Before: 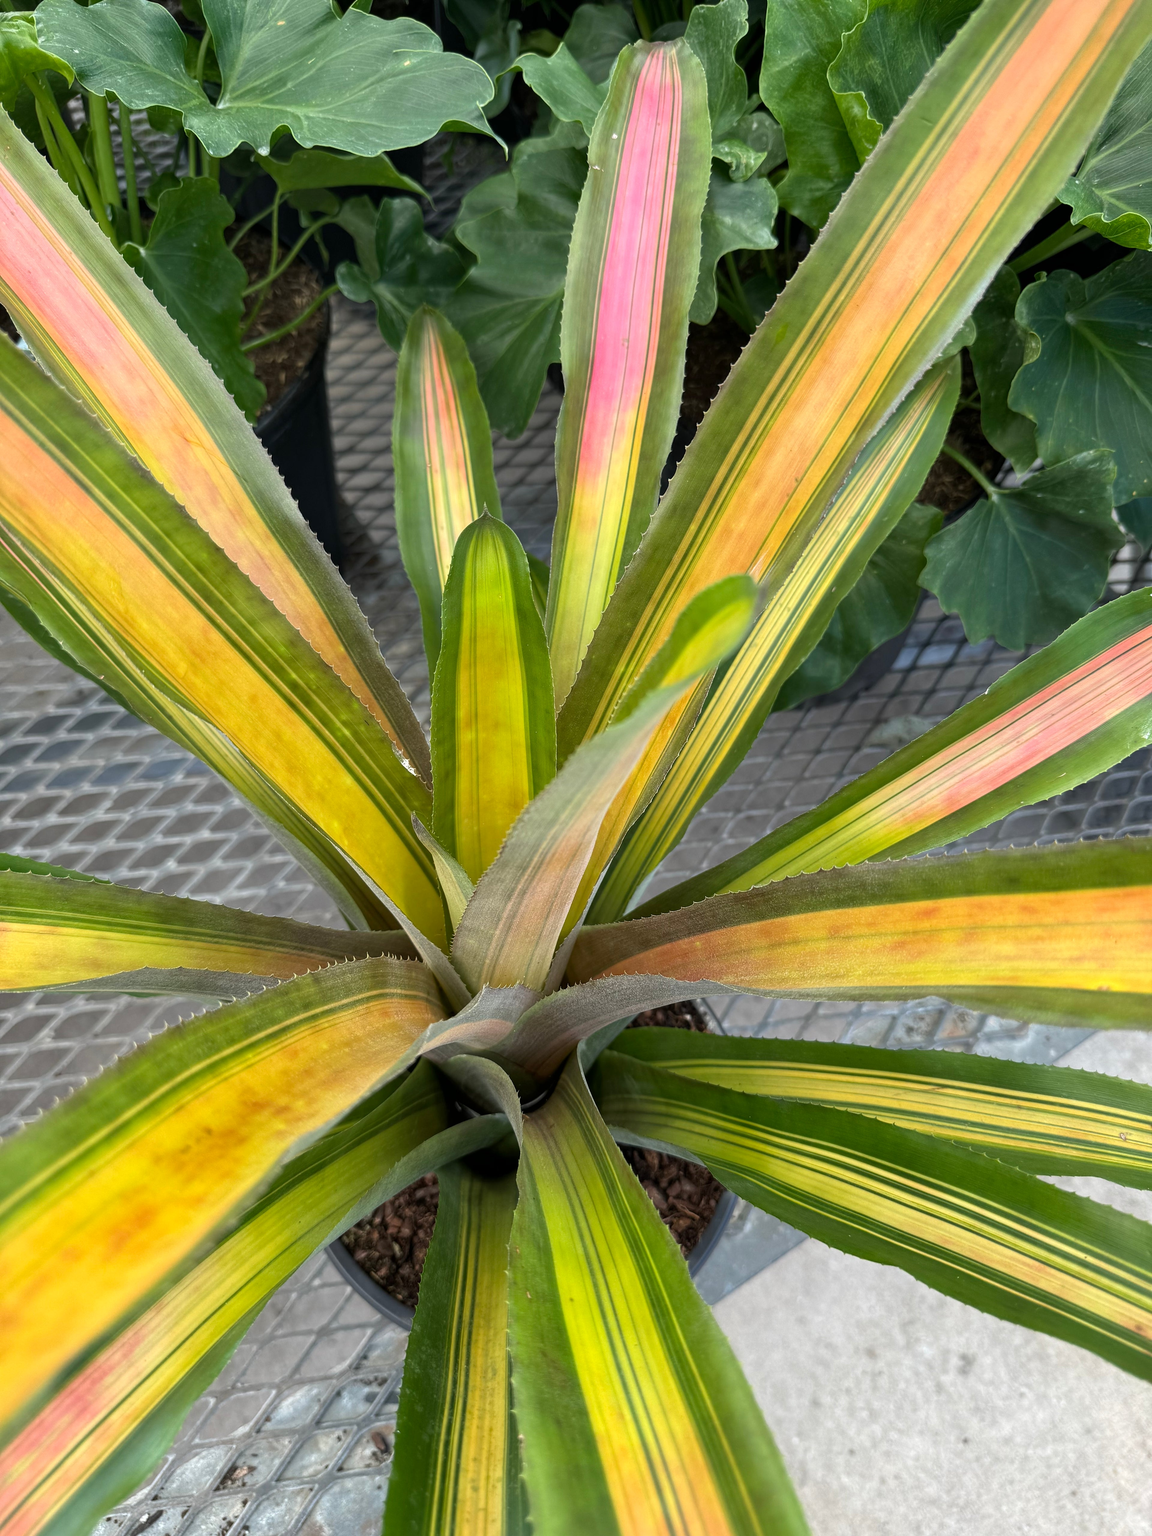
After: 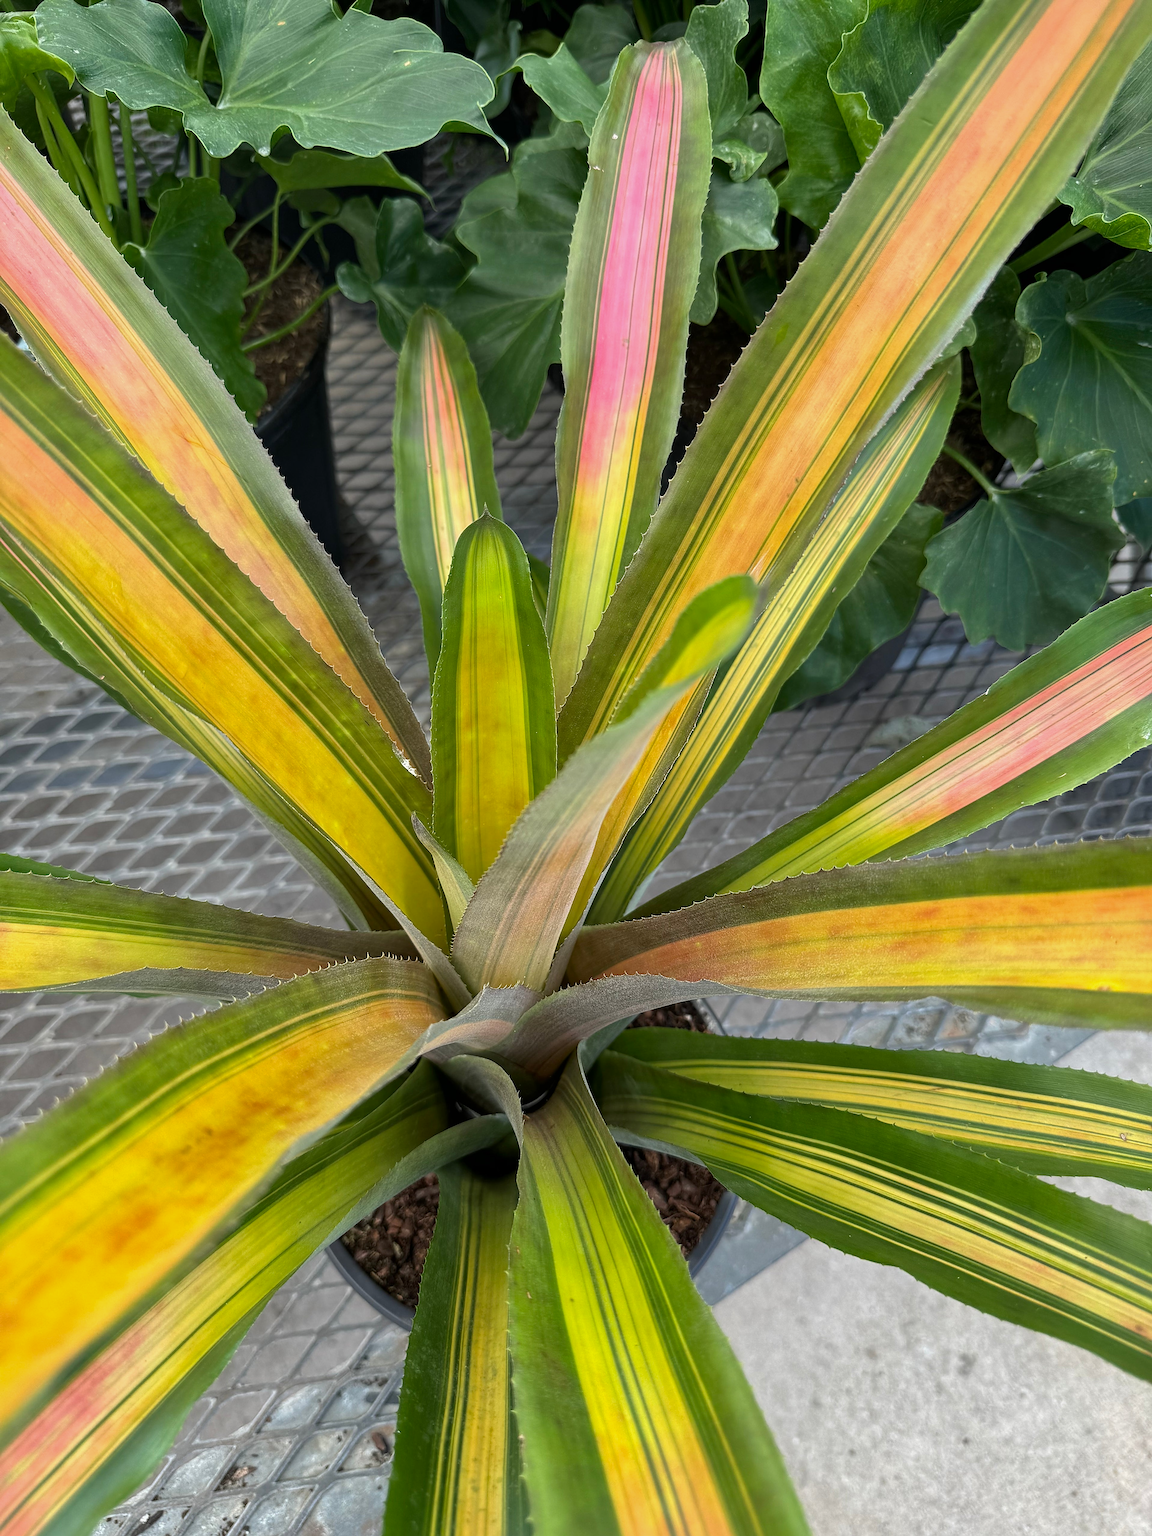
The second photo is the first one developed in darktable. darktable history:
sharpen: on, module defaults
shadows and highlights: shadows -20, white point adjustment -2, highlights -35
